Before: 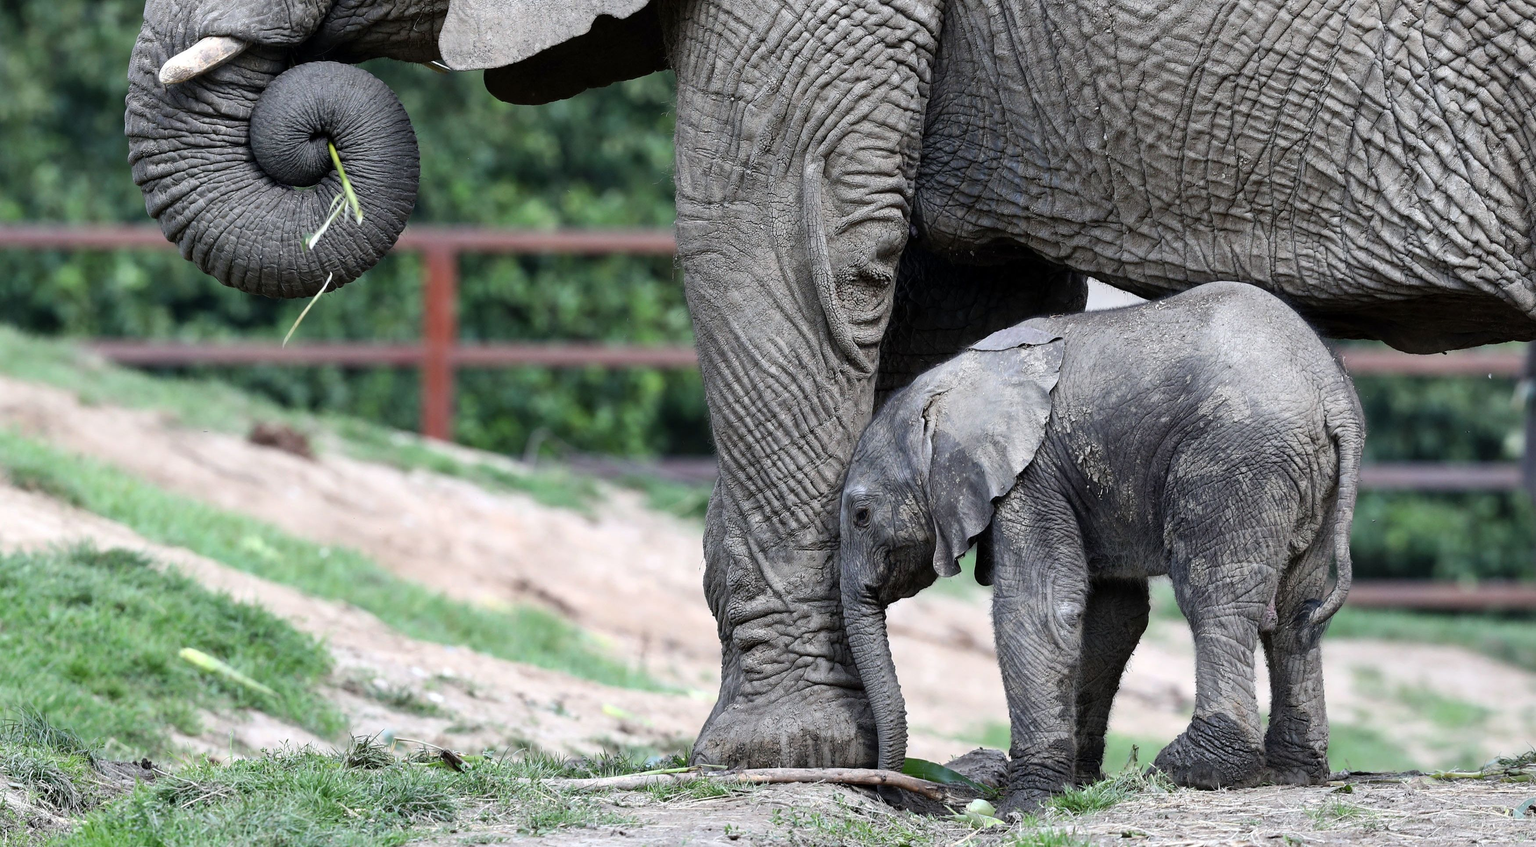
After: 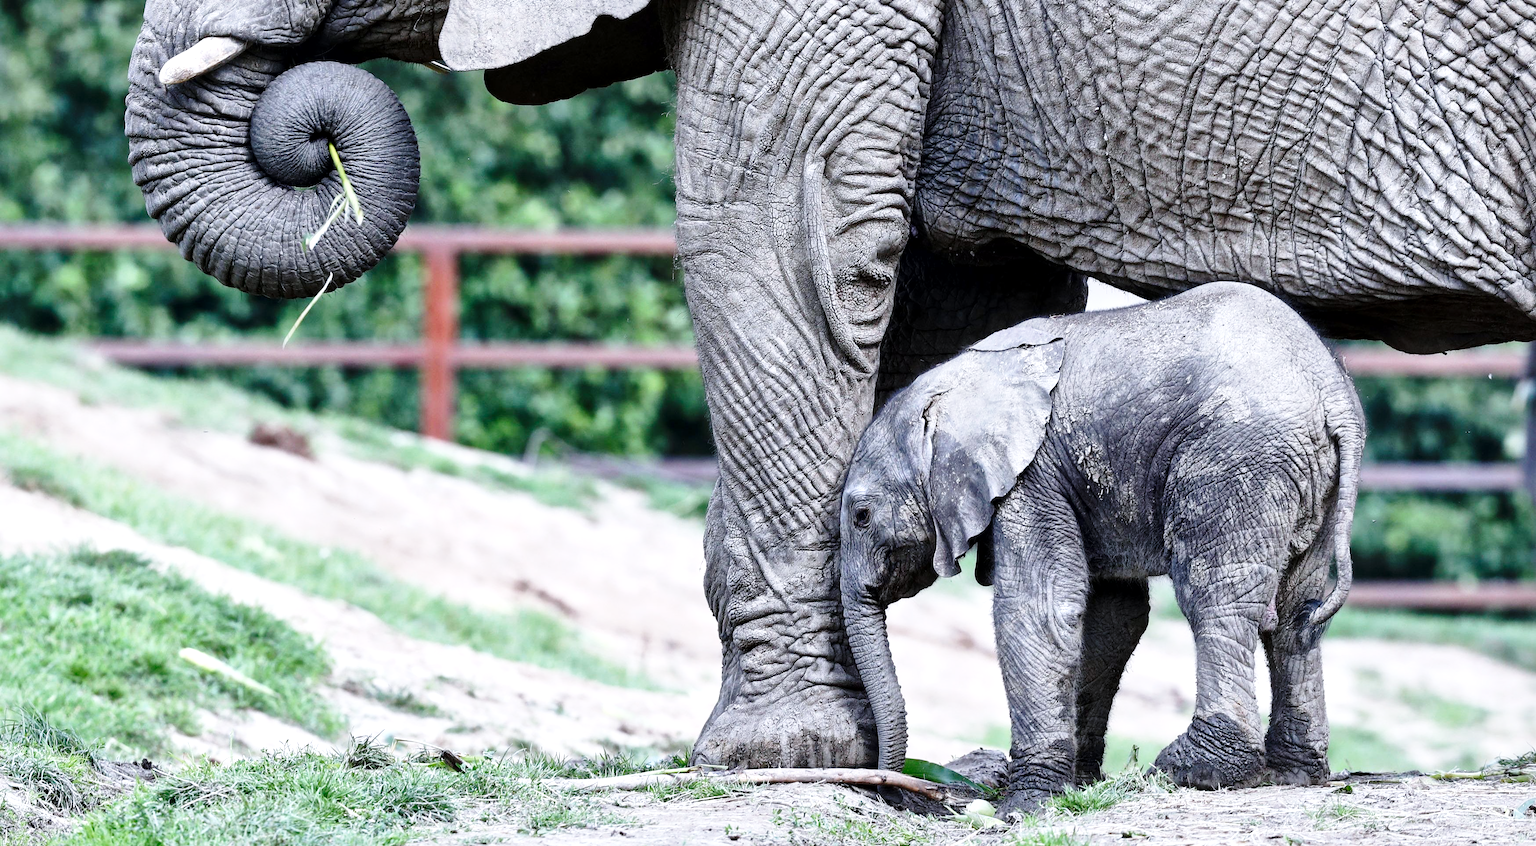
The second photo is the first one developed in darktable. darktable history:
local contrast: mode bilateral grid, contrast 20, coarseness 50, detail 144%, midtone range 0.2
base curve: curves: ch0 [(0, 0) (0.028, 0.03) (0.121, 0.232) (0.46, 0.748) (0.859, 0.968) (1, 1)], preserve colors none
color calibration: illuminant as shot in camera, x 0.358, y 0.373, temperature 4628.91 K
